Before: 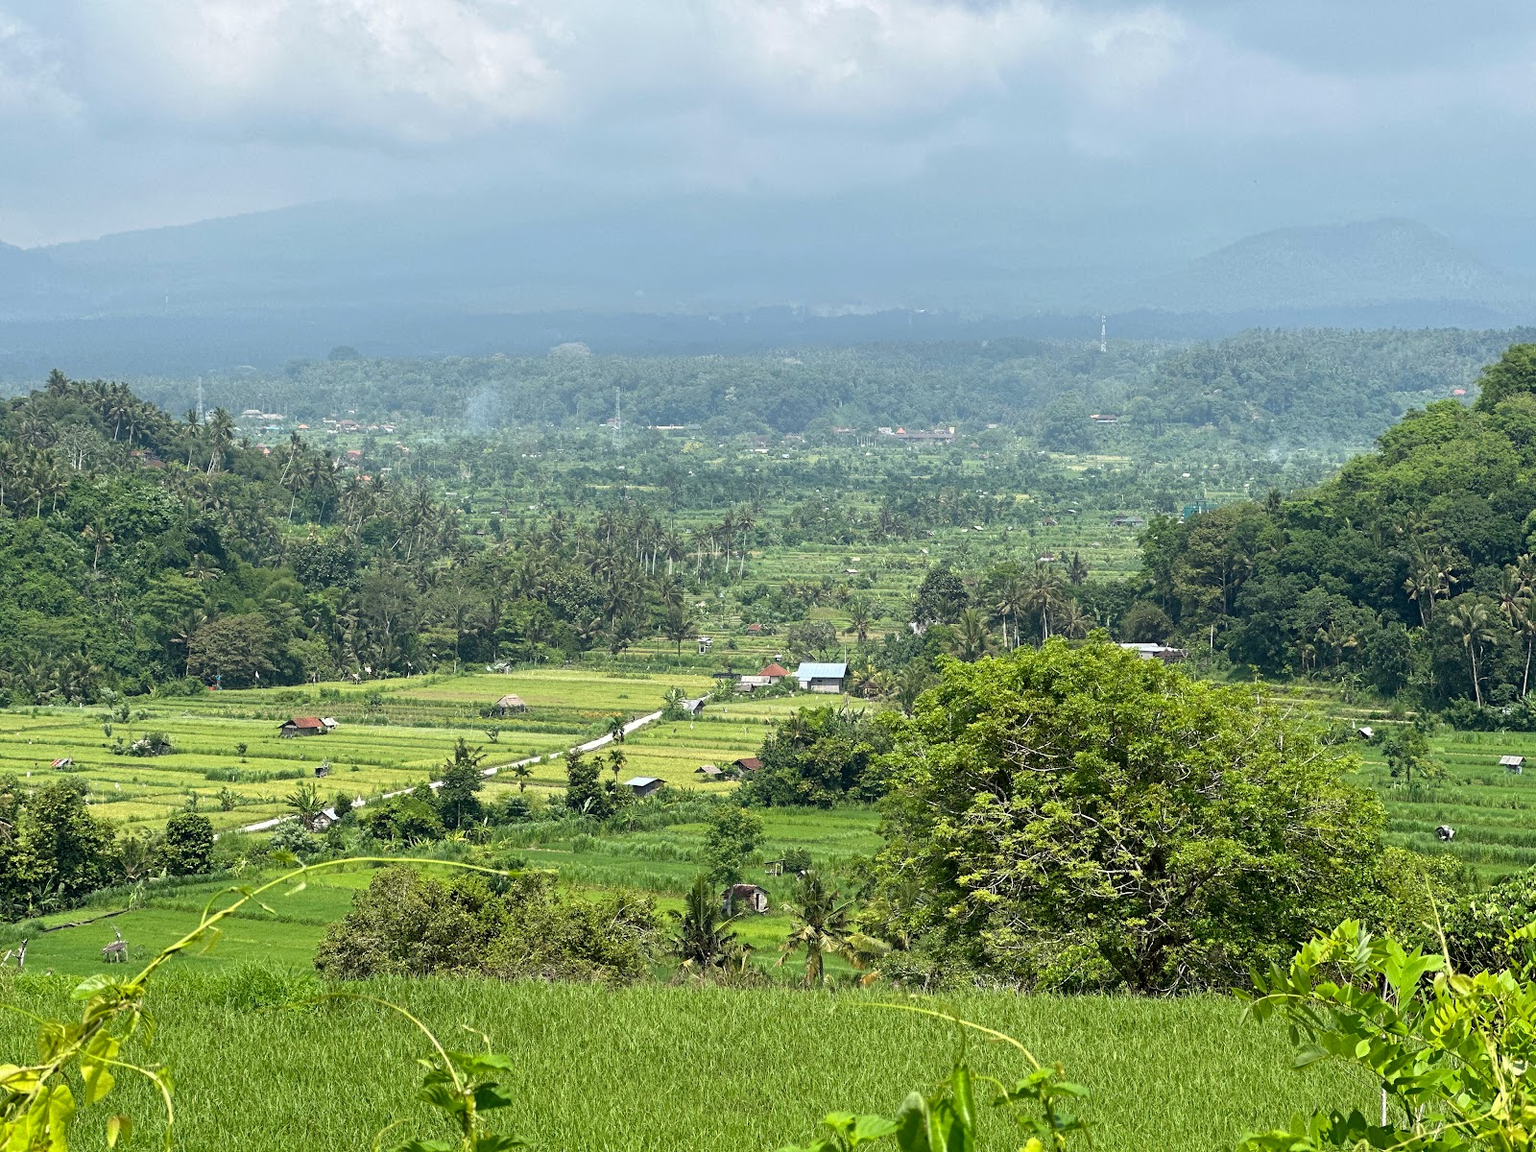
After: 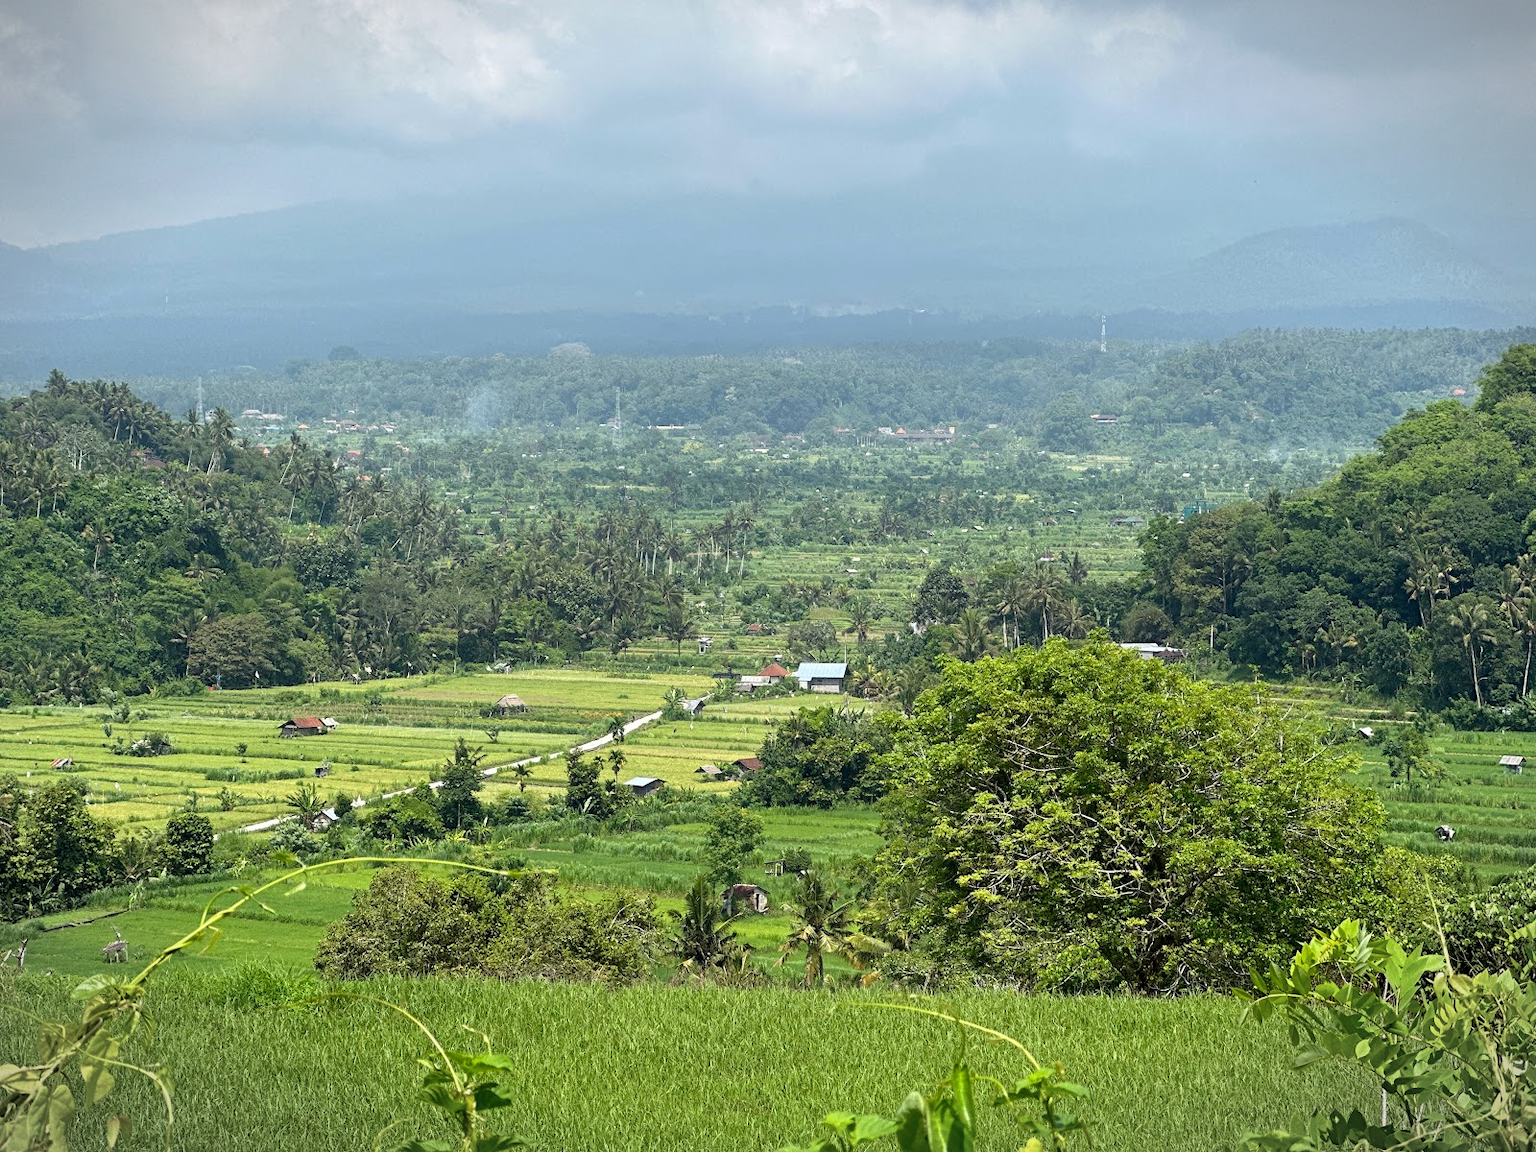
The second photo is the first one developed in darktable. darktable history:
vignetting: fall-off start 99.44%, width/height ratio 1.304
